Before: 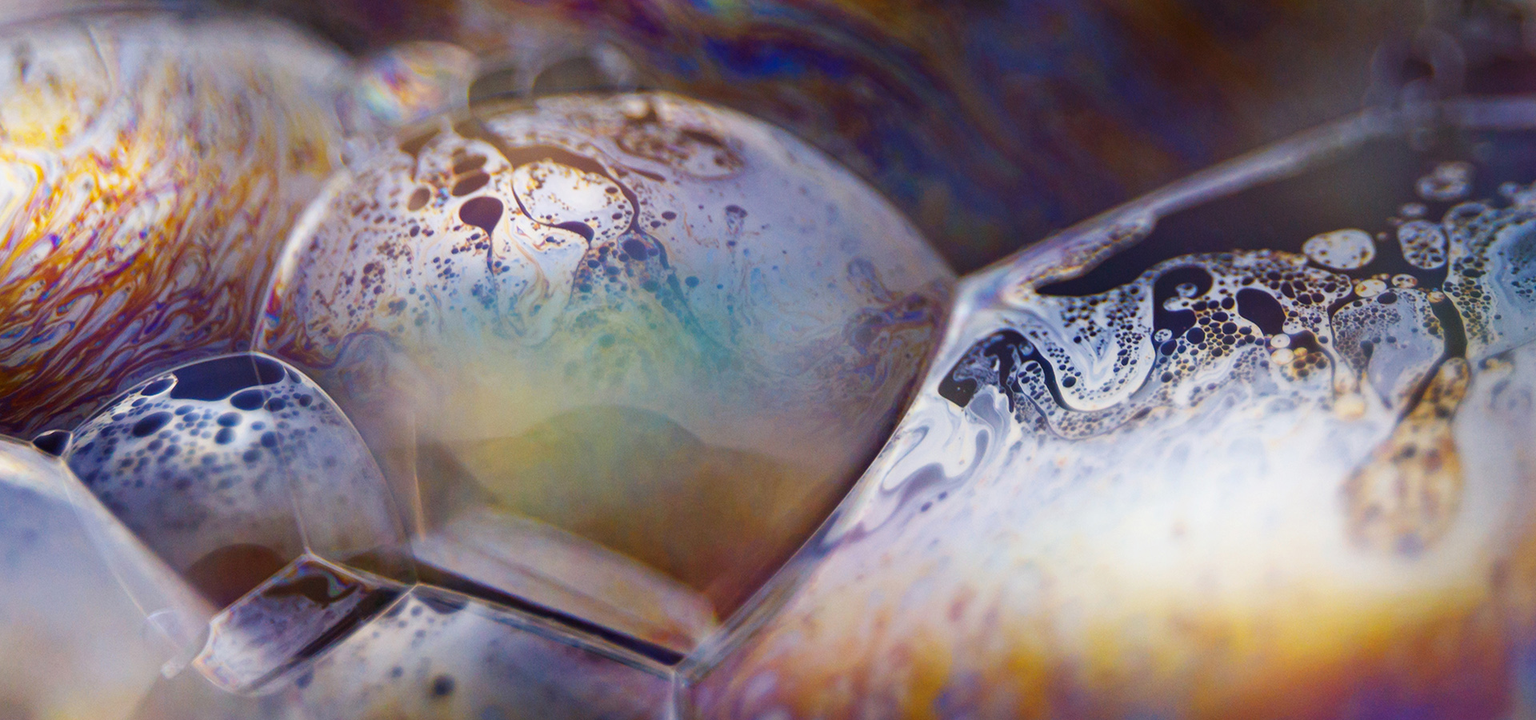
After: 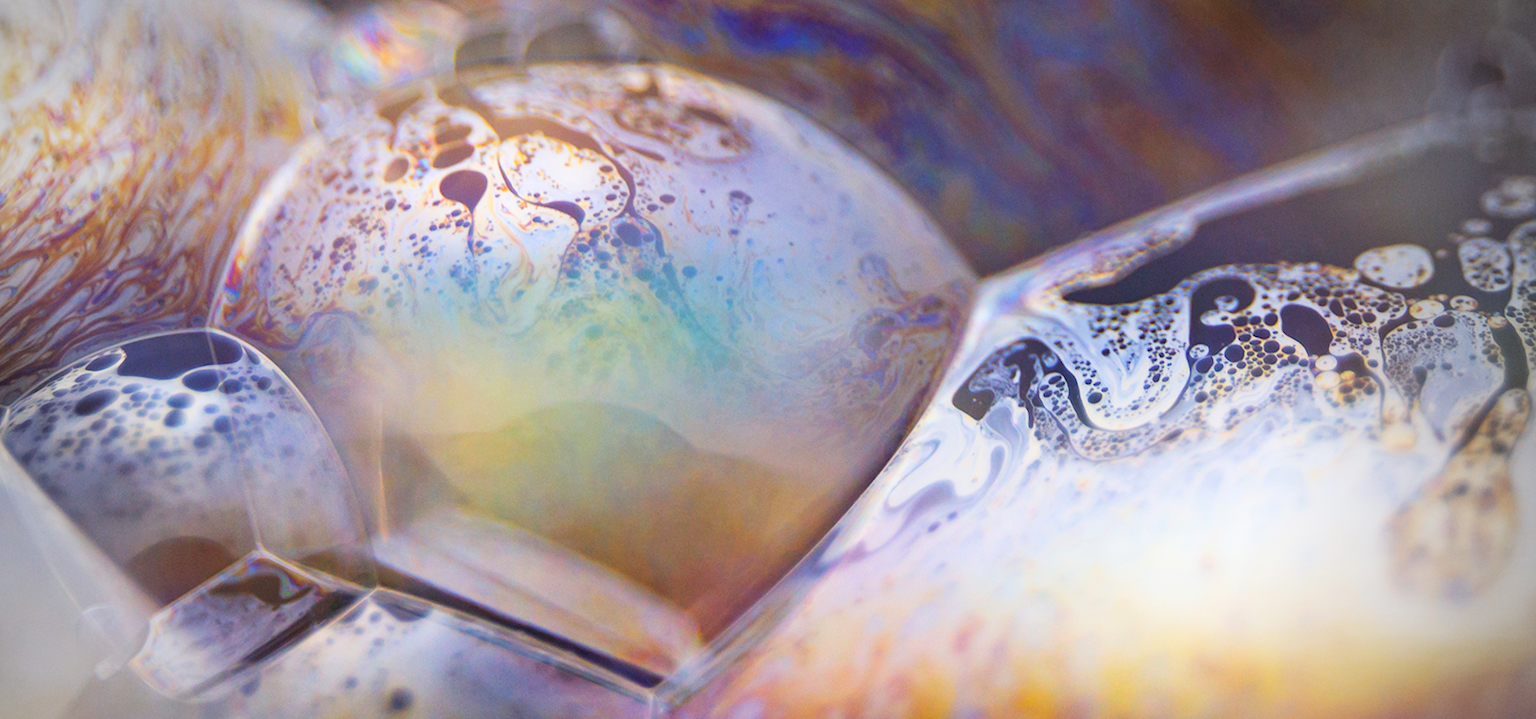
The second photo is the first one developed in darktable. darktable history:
contrast brightness saturation: contrast 0.1, brightness 0.3, saturation 0.14
vignetting: fall-off start 67.15%, brightness -0.442, saturation -0.691, width/height ratio 1.011, unbound false
crop and rotate: angle -2.38°
